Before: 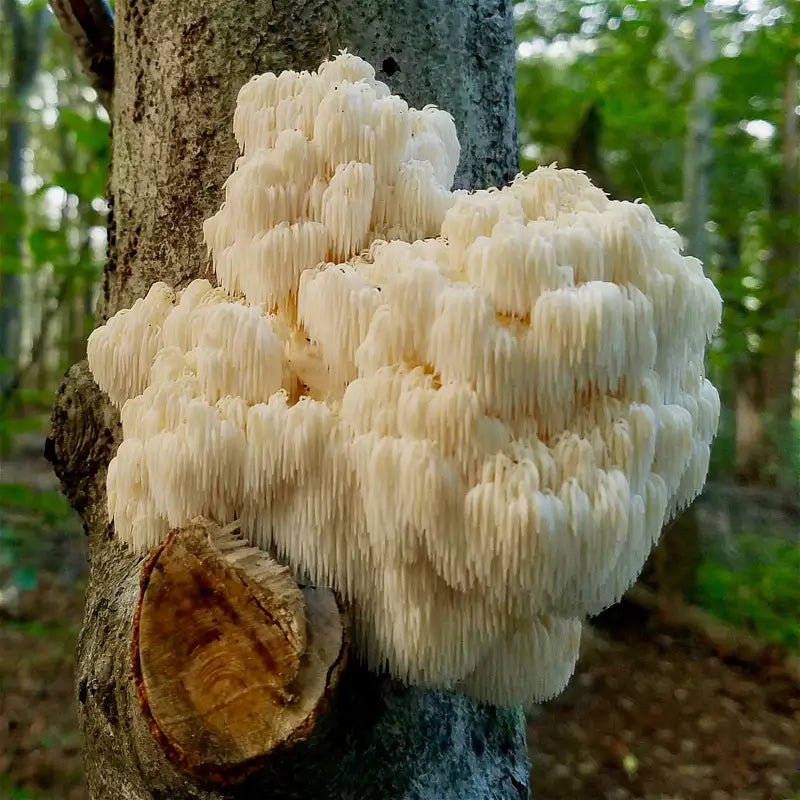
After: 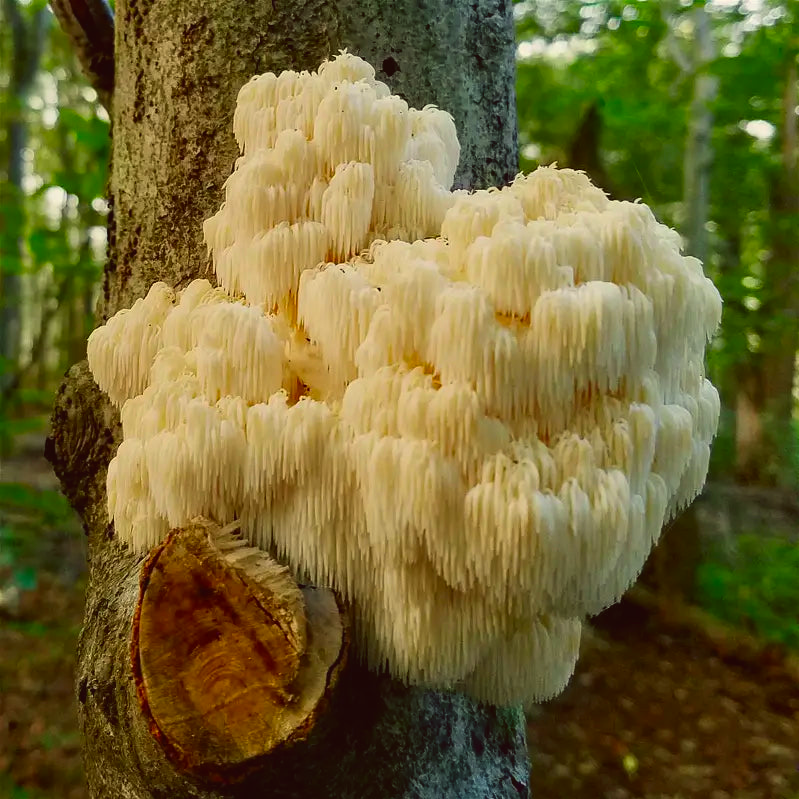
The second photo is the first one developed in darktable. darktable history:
color balance: lift [1.005, 1.002, 0.998, 0.998], gamma [1, 1.021, 1.02, 0.979], gain [0.923, 1.066, 1.056, 0.934]
contrast brightness saturation: contrast 0.09, saturation 0.28
